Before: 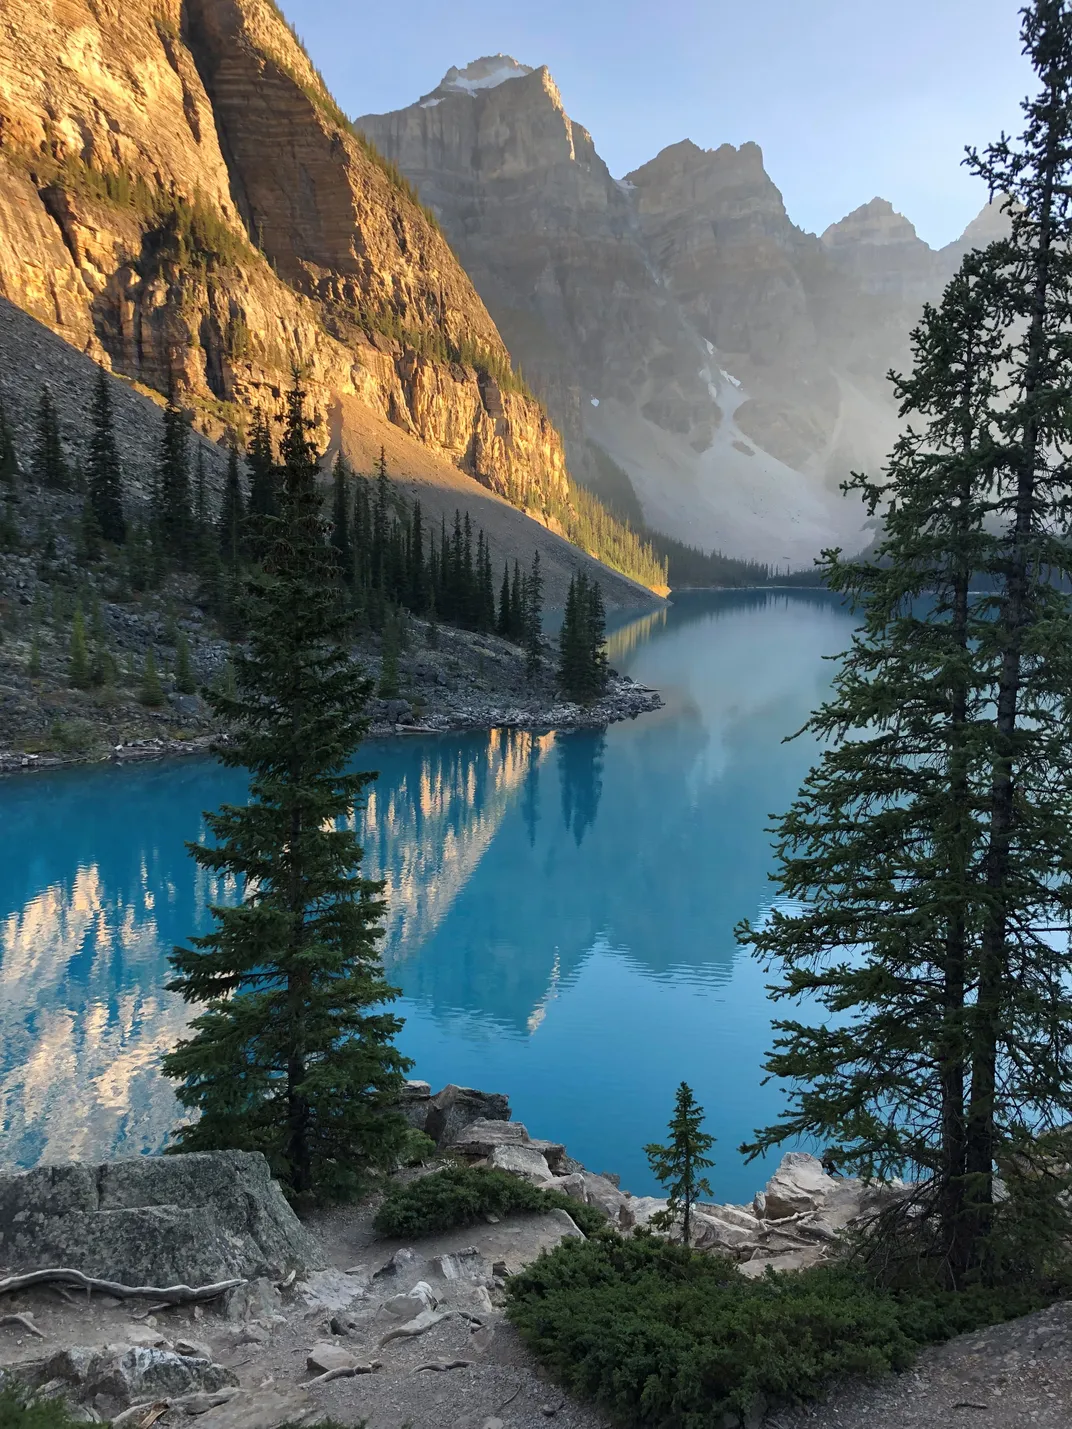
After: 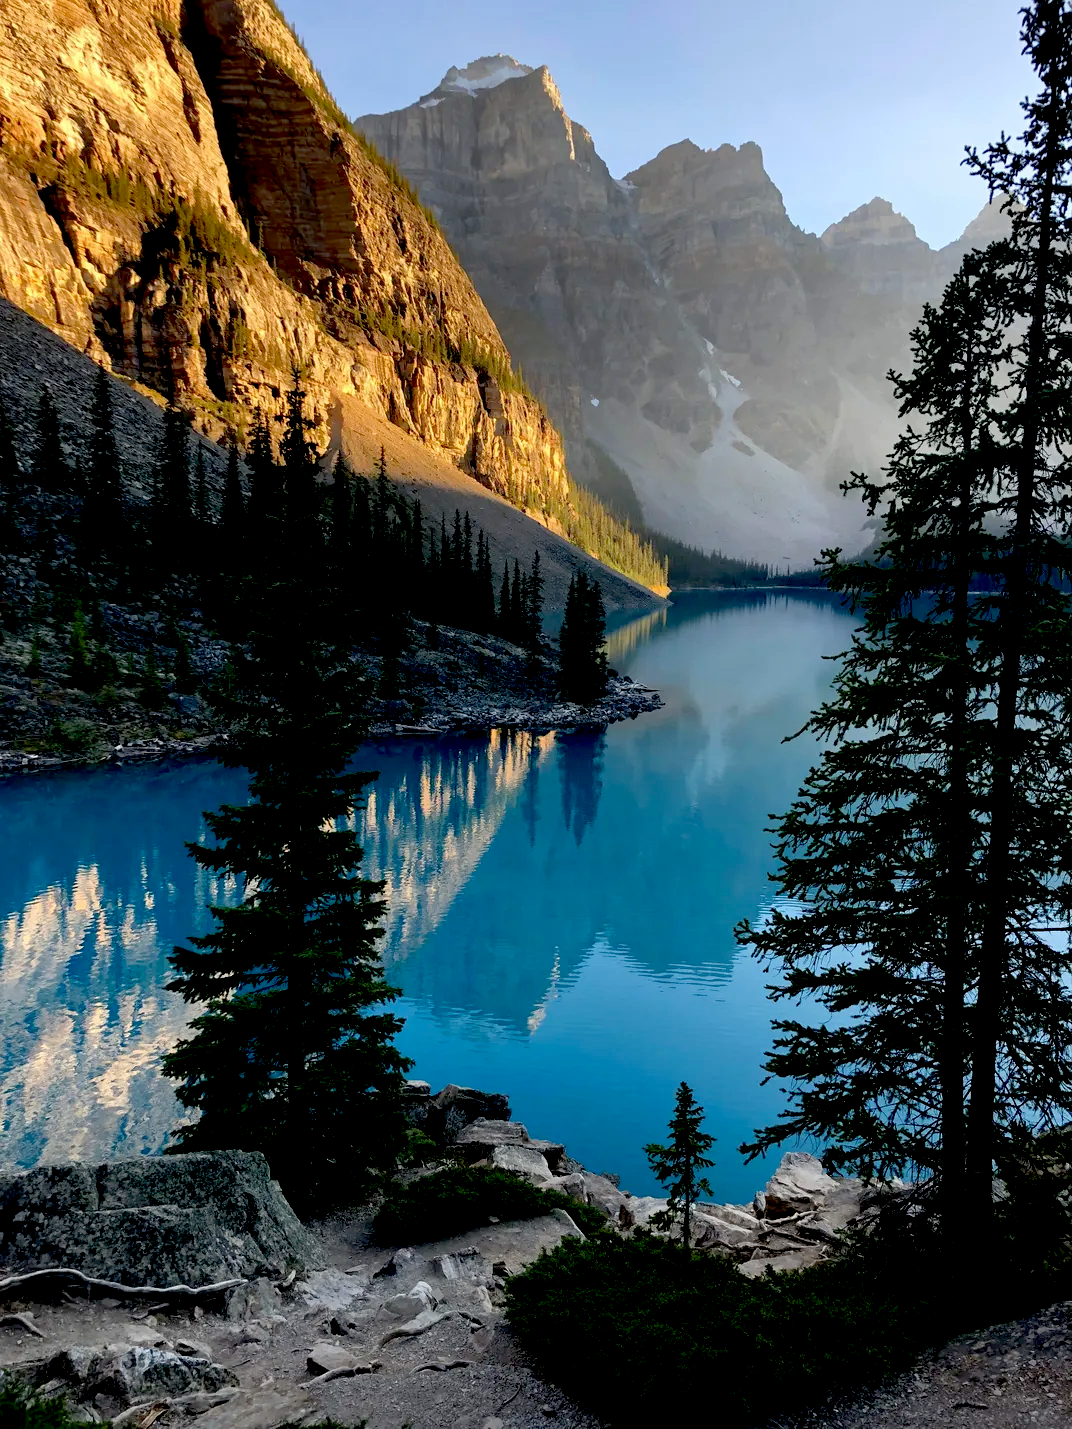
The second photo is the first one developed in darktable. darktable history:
exposure: black level correction 0.046, exposure 0.013 EV, compensate exposure bias true, compensate highlight preservation false
